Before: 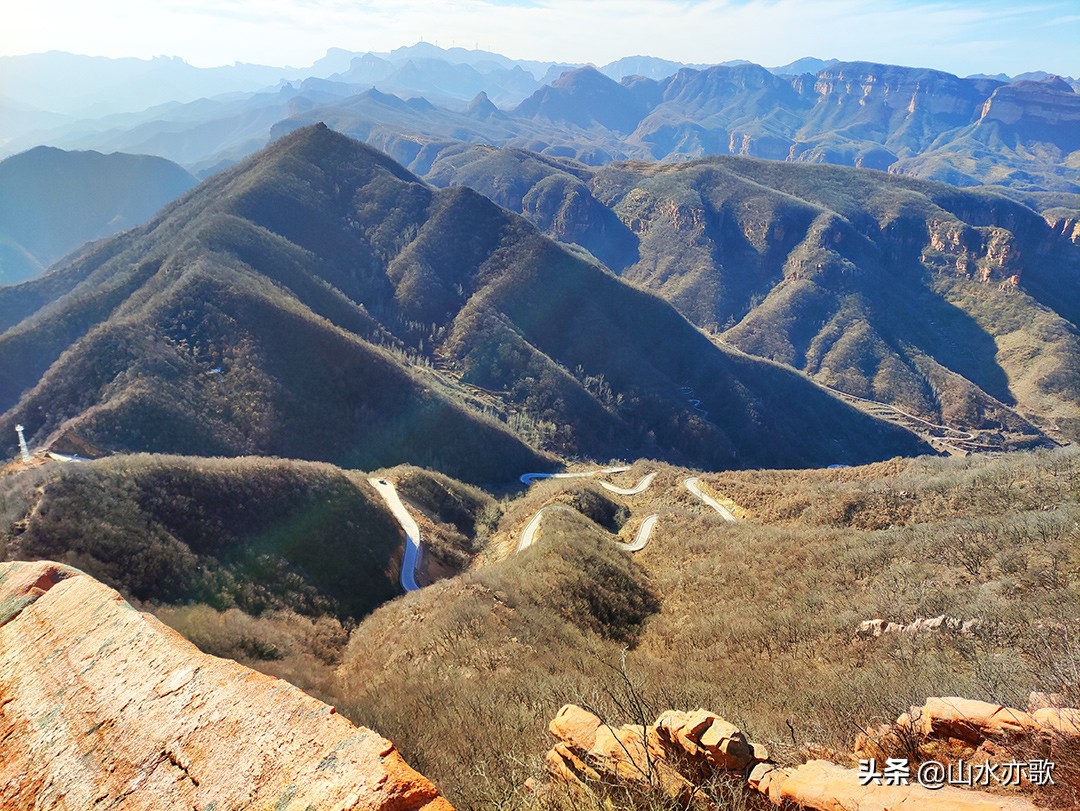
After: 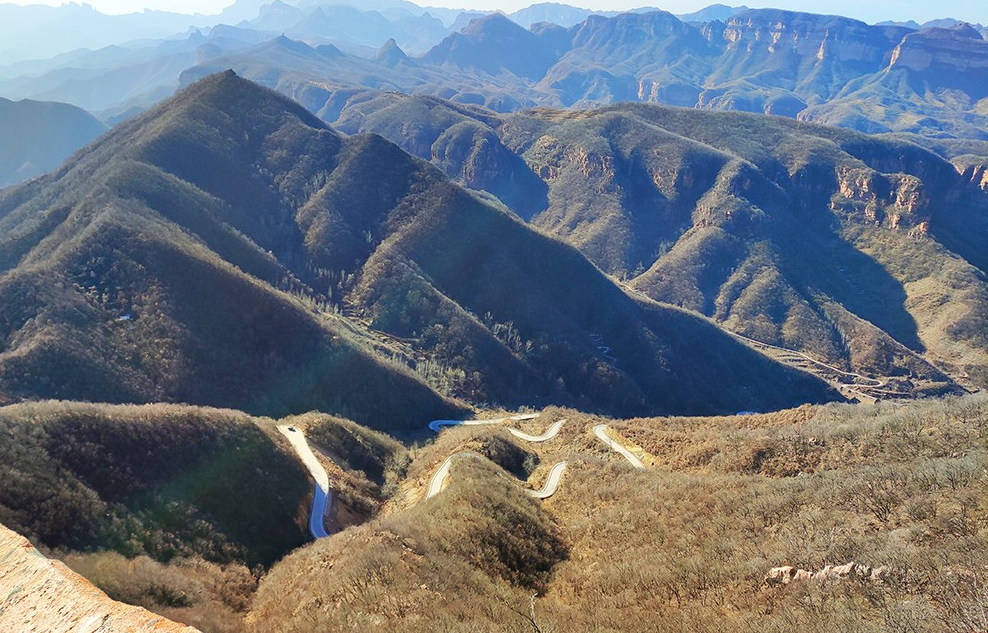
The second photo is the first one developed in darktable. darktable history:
crop: left 8.429%, top 6.565%, bottom 15.333%
